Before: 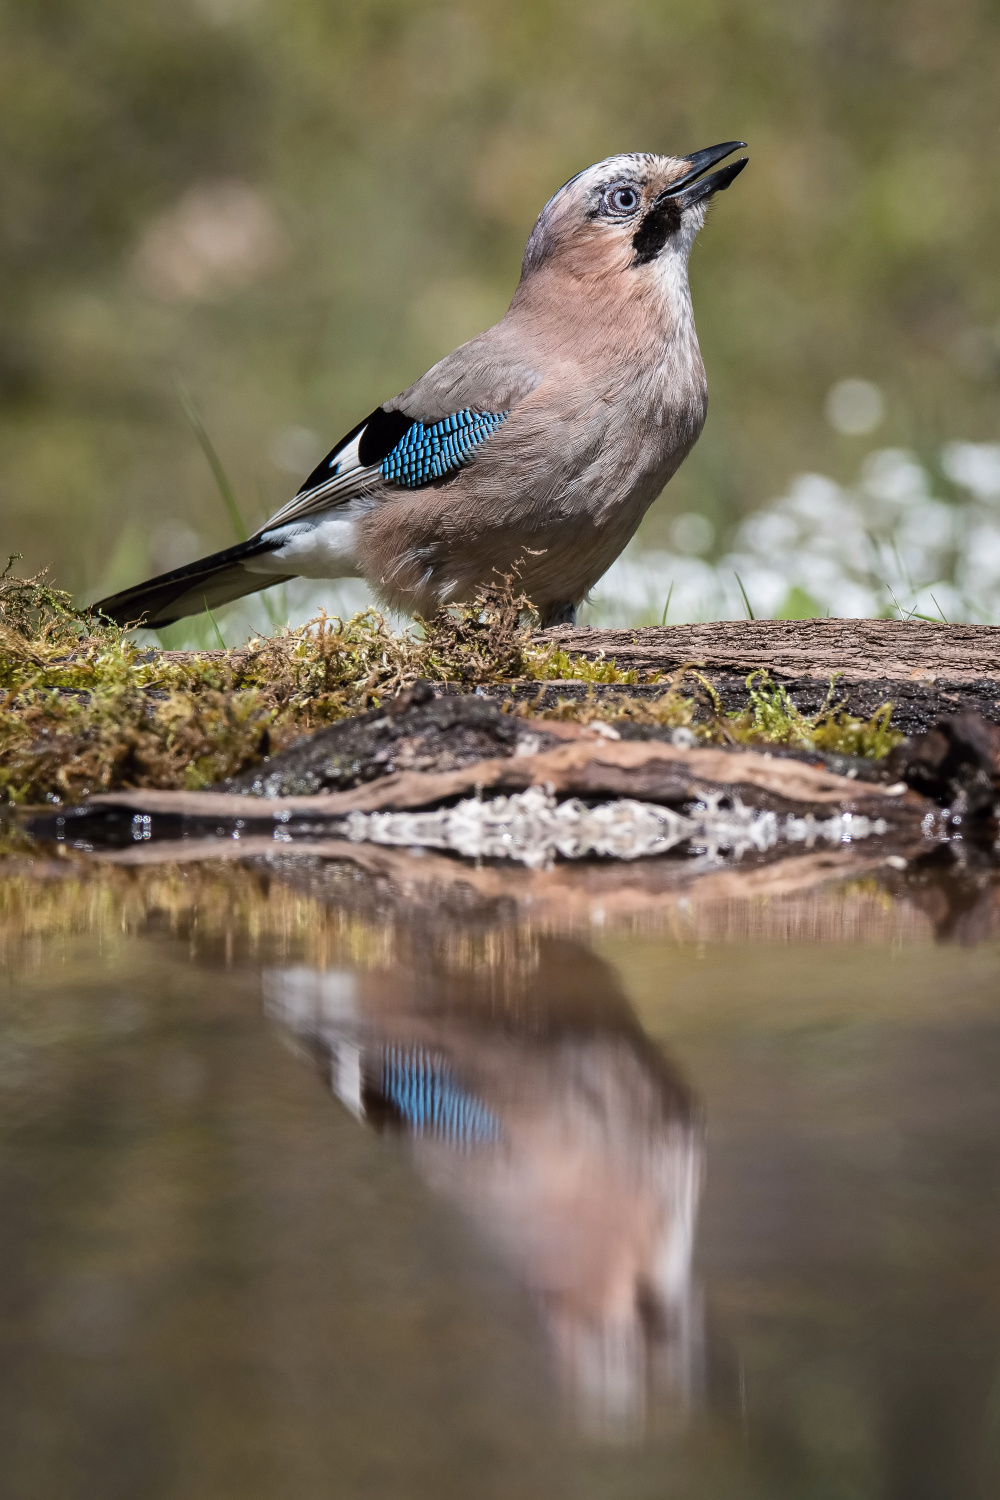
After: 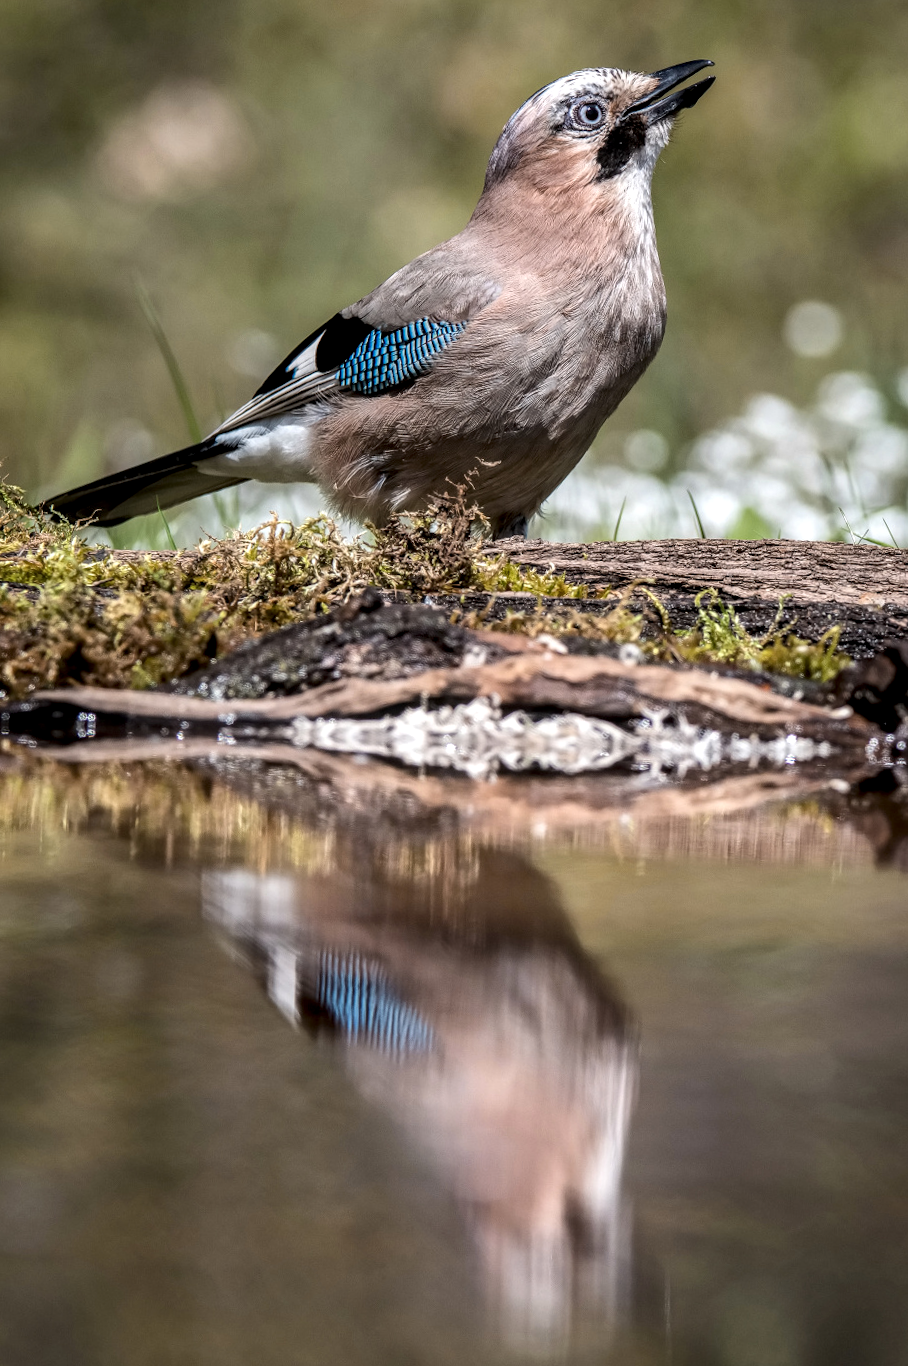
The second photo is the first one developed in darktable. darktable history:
local contrast: detail 150%
crop and rotate: angle -1.95°, left 3.08%, top 3.853%, right 1.457%, bottom 0.46%
